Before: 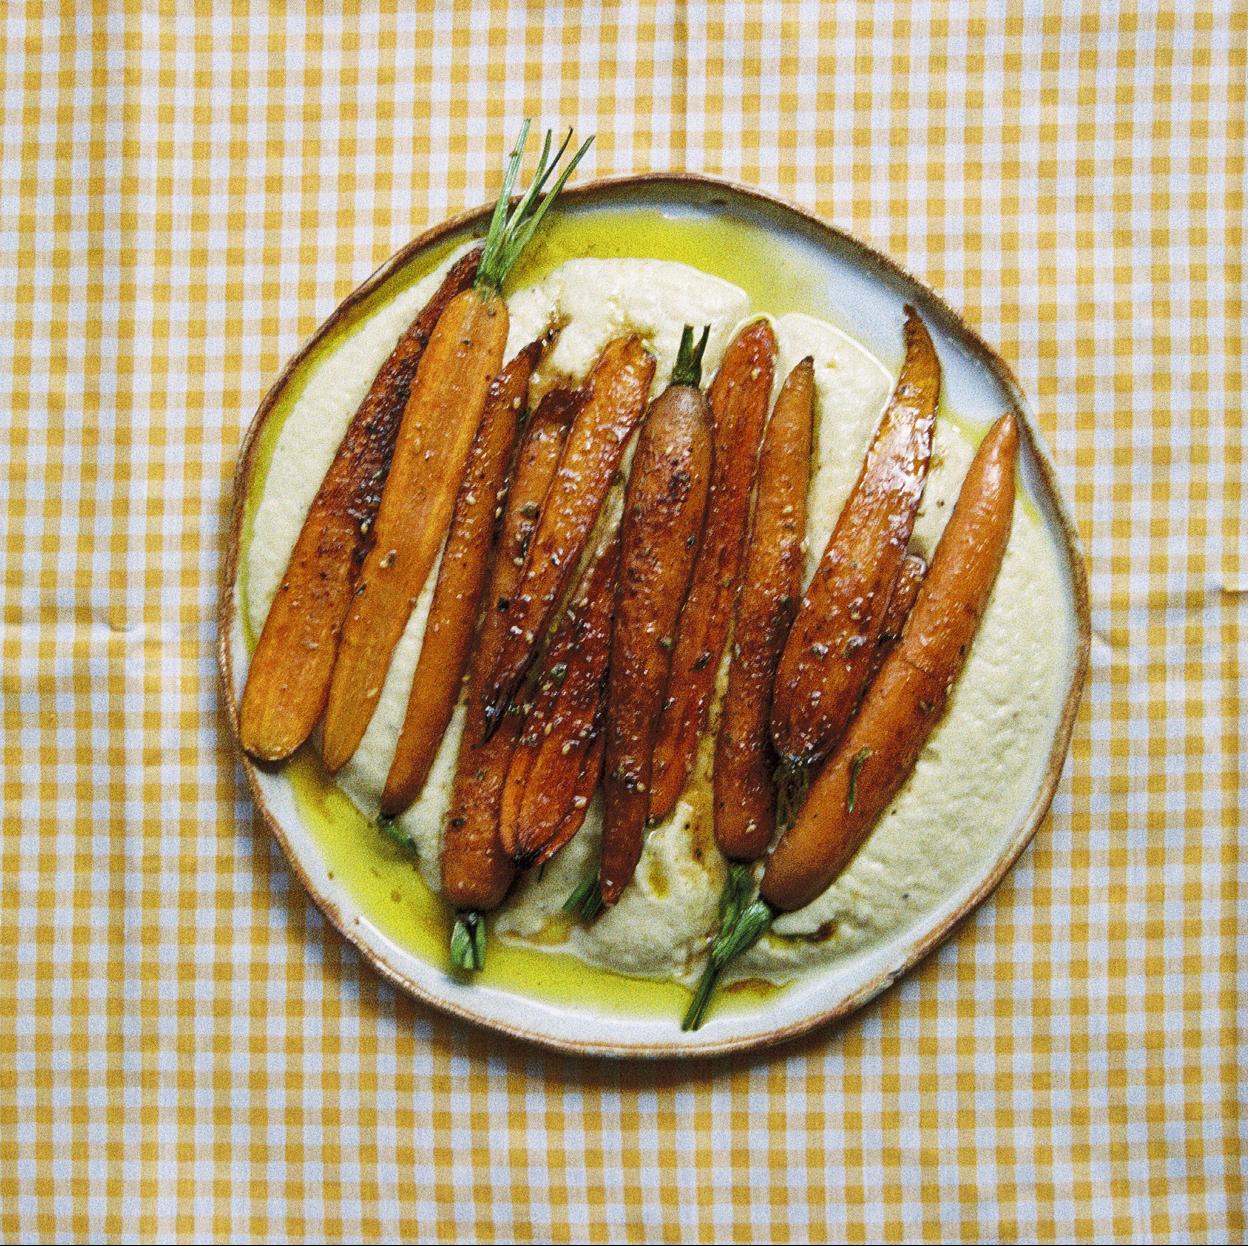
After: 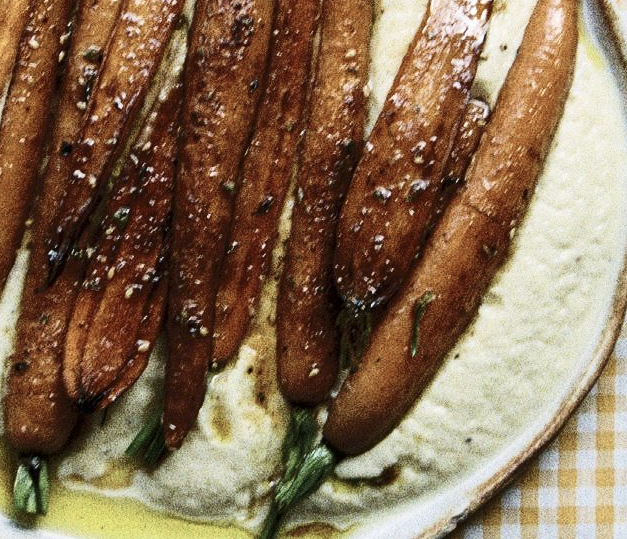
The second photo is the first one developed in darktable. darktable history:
crop: left 35.03%, top 36.625%, right 14.663%, bottom 20.057%
contrast brightness saturation: contrast 0.25, saturation -0.31
